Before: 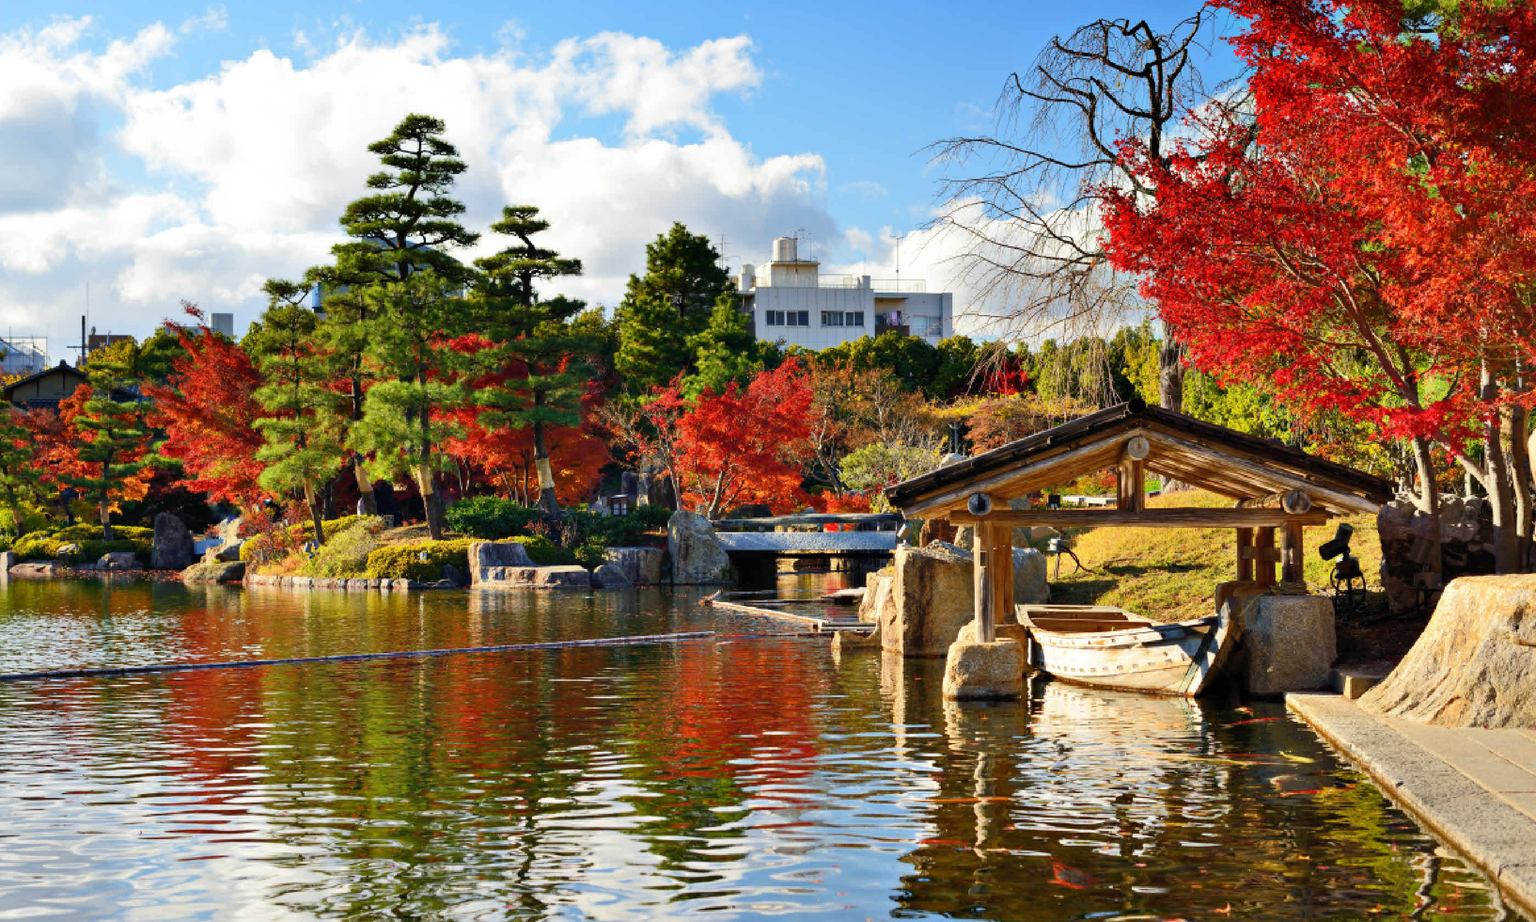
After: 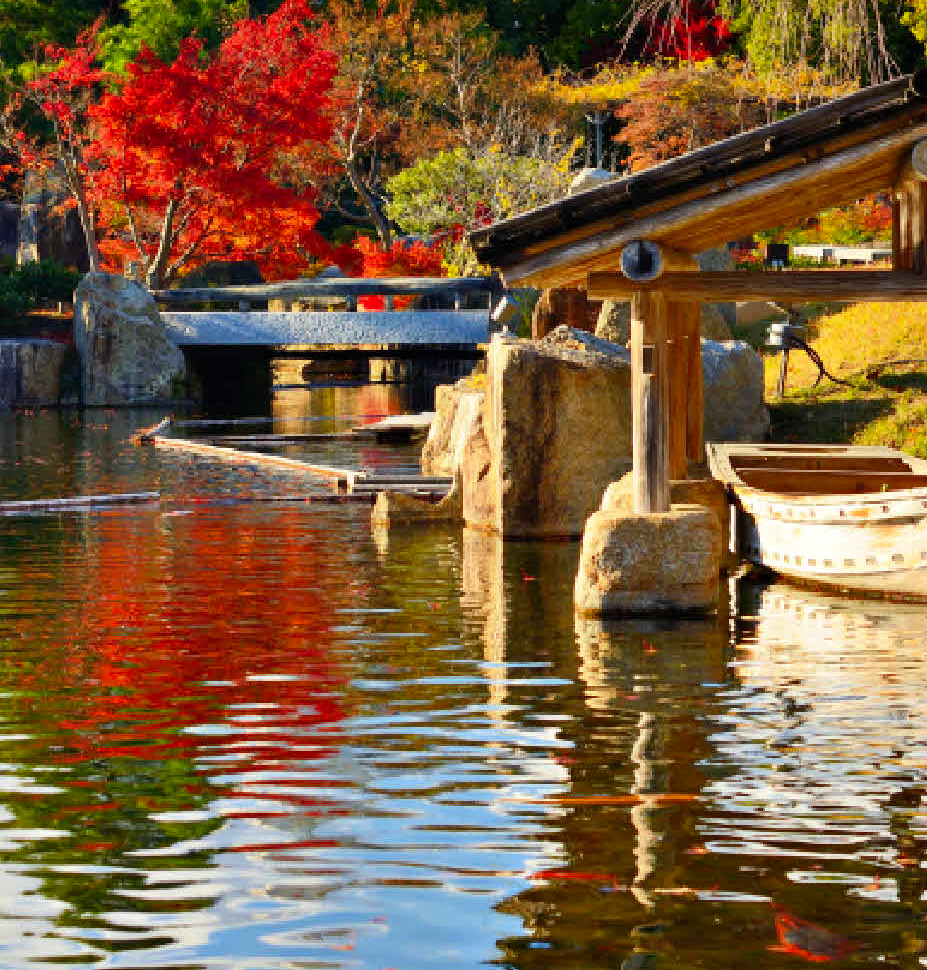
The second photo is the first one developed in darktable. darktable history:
contrast brightness saturation: contrast 0.04, saturation 0.16
crop: left 40.878%, top 39.176%, right 25.993%, bottom 3.081%
